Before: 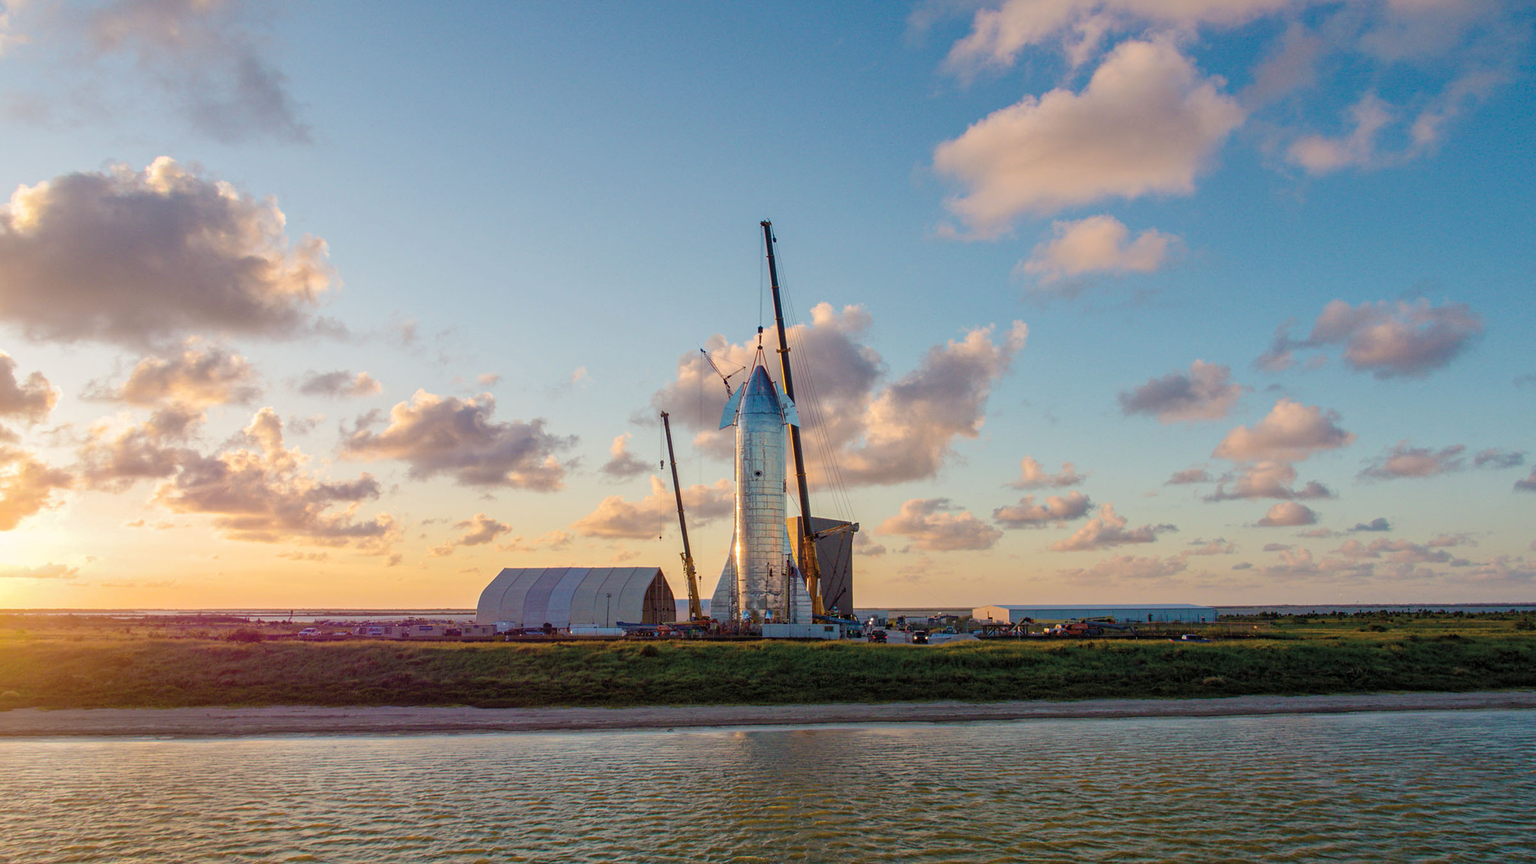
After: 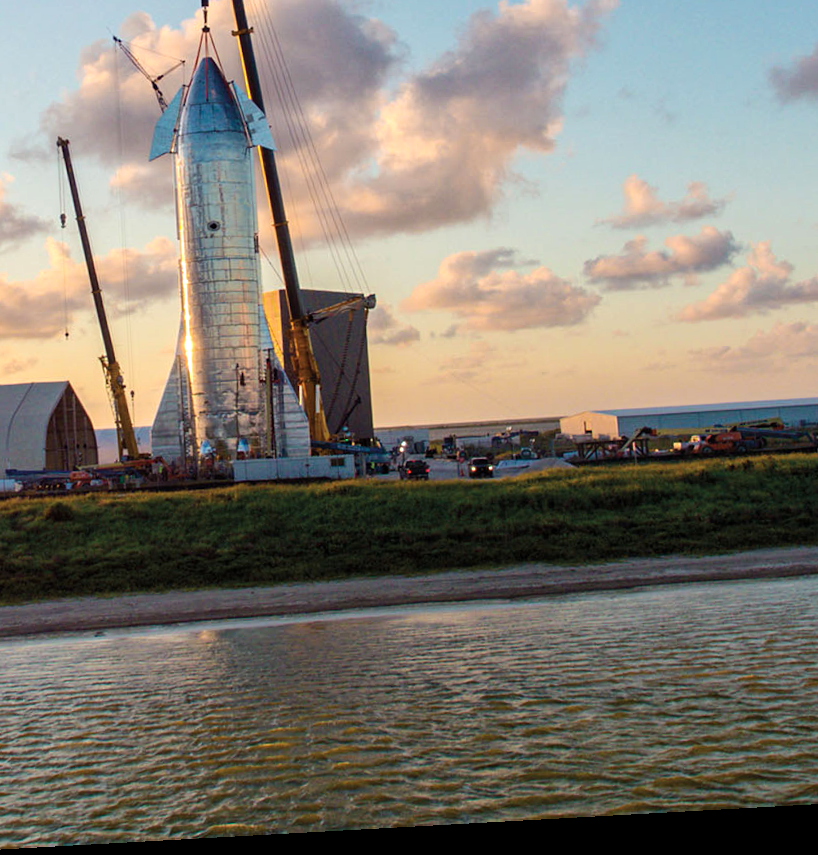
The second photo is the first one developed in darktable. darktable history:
rotate and perspective: rotation -3.18°, automatic cropping off
crop: left 40.878%, top 39.176%, right 25.993%, bottom 3.081%
tone equalizer "contrast tone curve: soft": -8 EV -0.417 EV, -7 EV -0.389 EV, -6 EV -0.333 EV, -5 EV -0.222 EV, -3 EV 0.222 EV, -2 EV 0.333 EV, -1 EV 0.389 EV, +0 EV 0.417 EV, edges refinement/feathering 500, mask exposure compensation -1.57 EV, preserve details no
